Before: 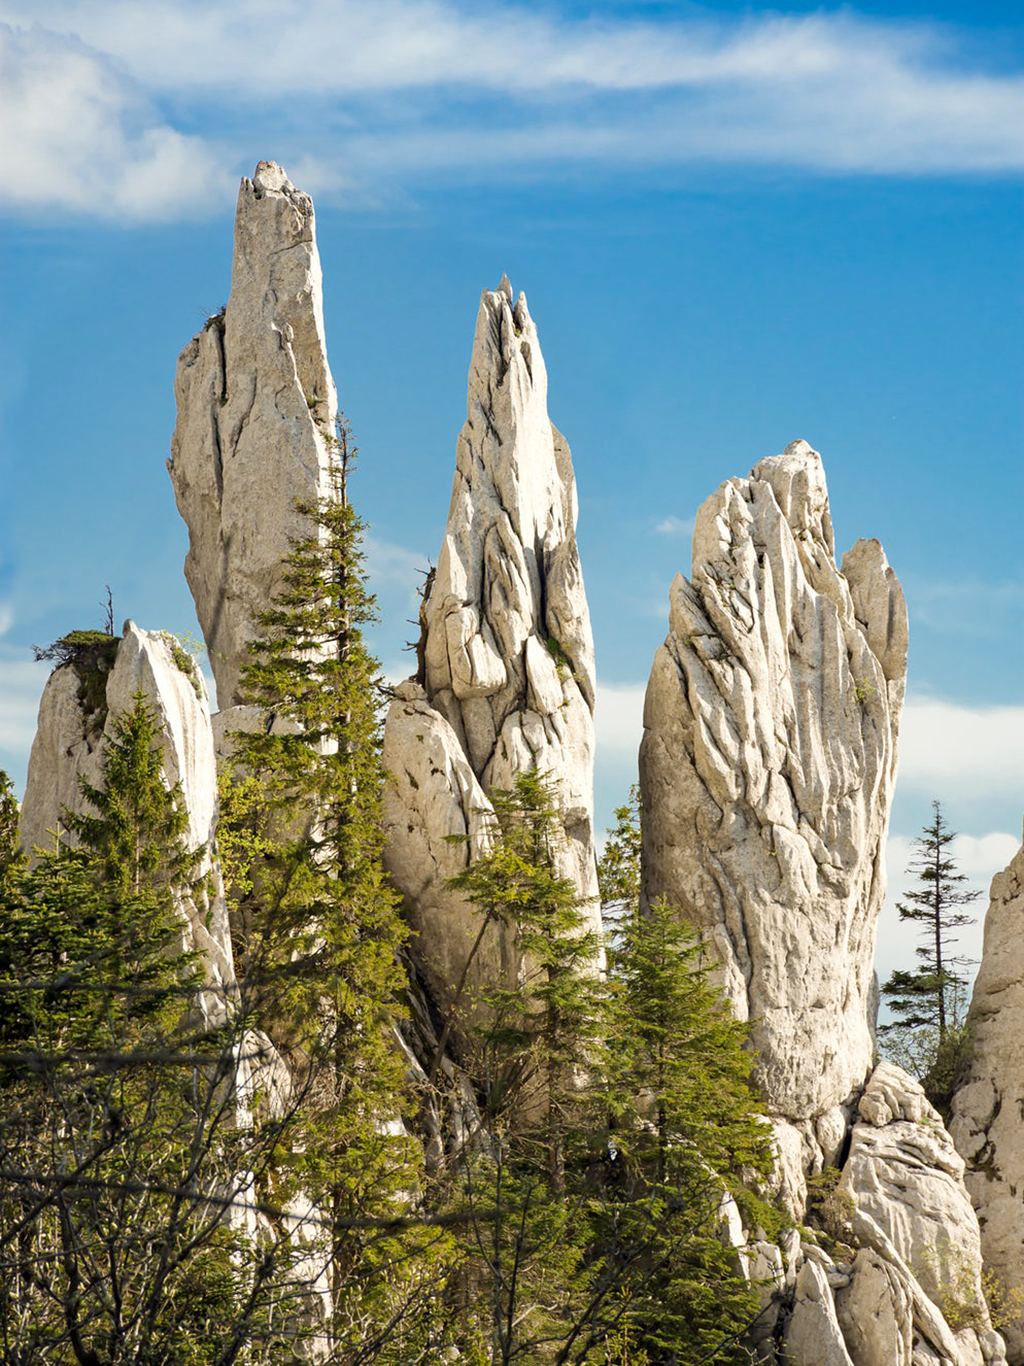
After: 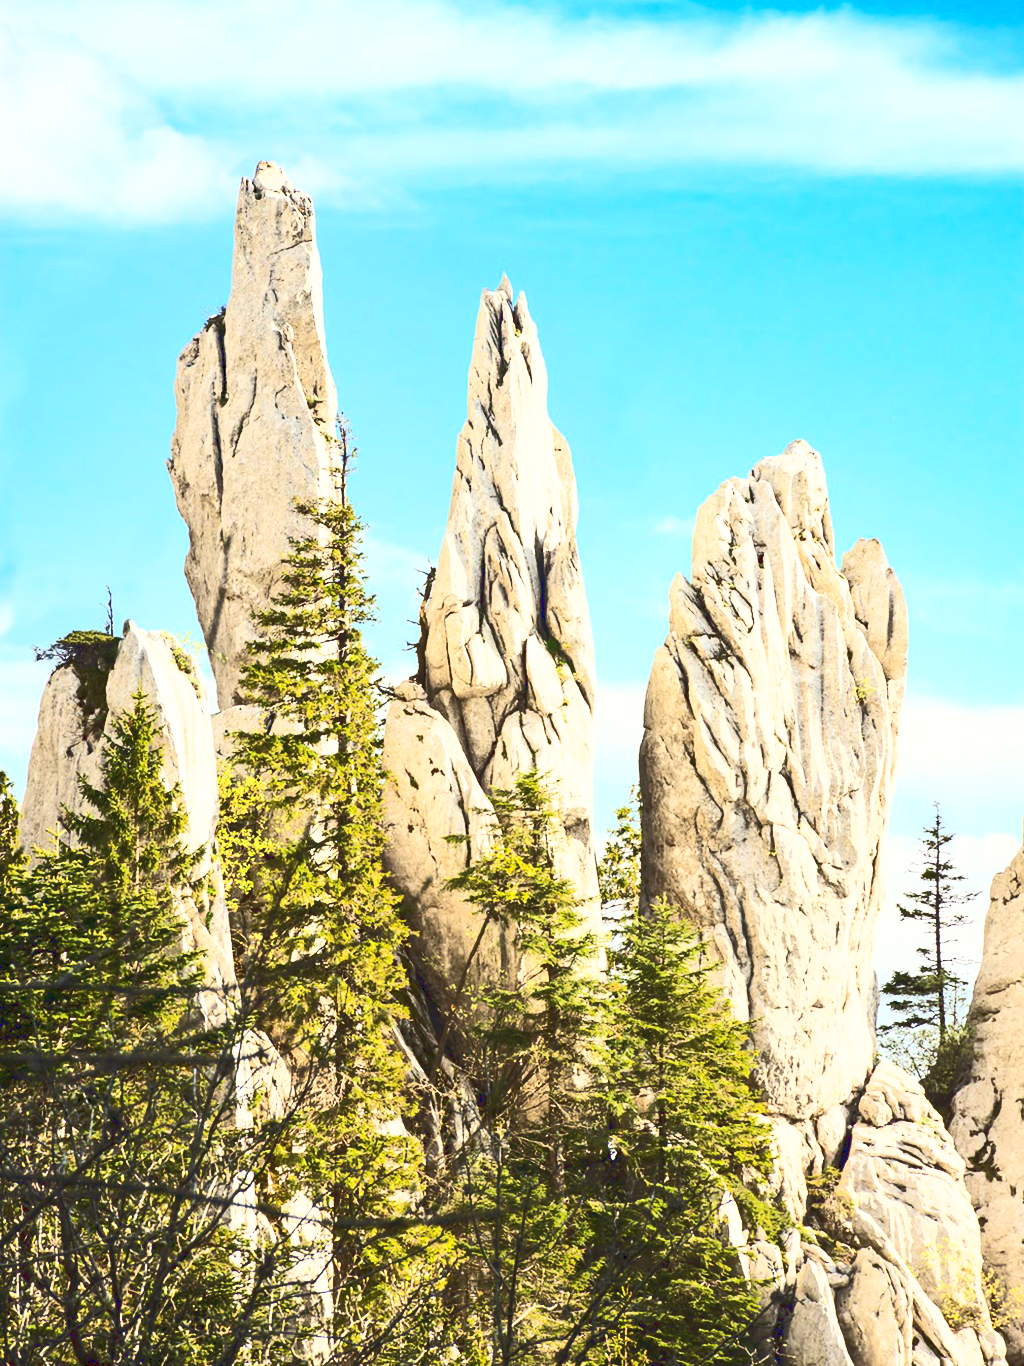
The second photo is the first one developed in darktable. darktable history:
base curve: curves: ch0 [(0, 0.015) (0.085, 0.116) (0.134, 0.298) (0.19, 0.545) (0.296, 0.764) (0.599, 0.982) (1, 1)]
